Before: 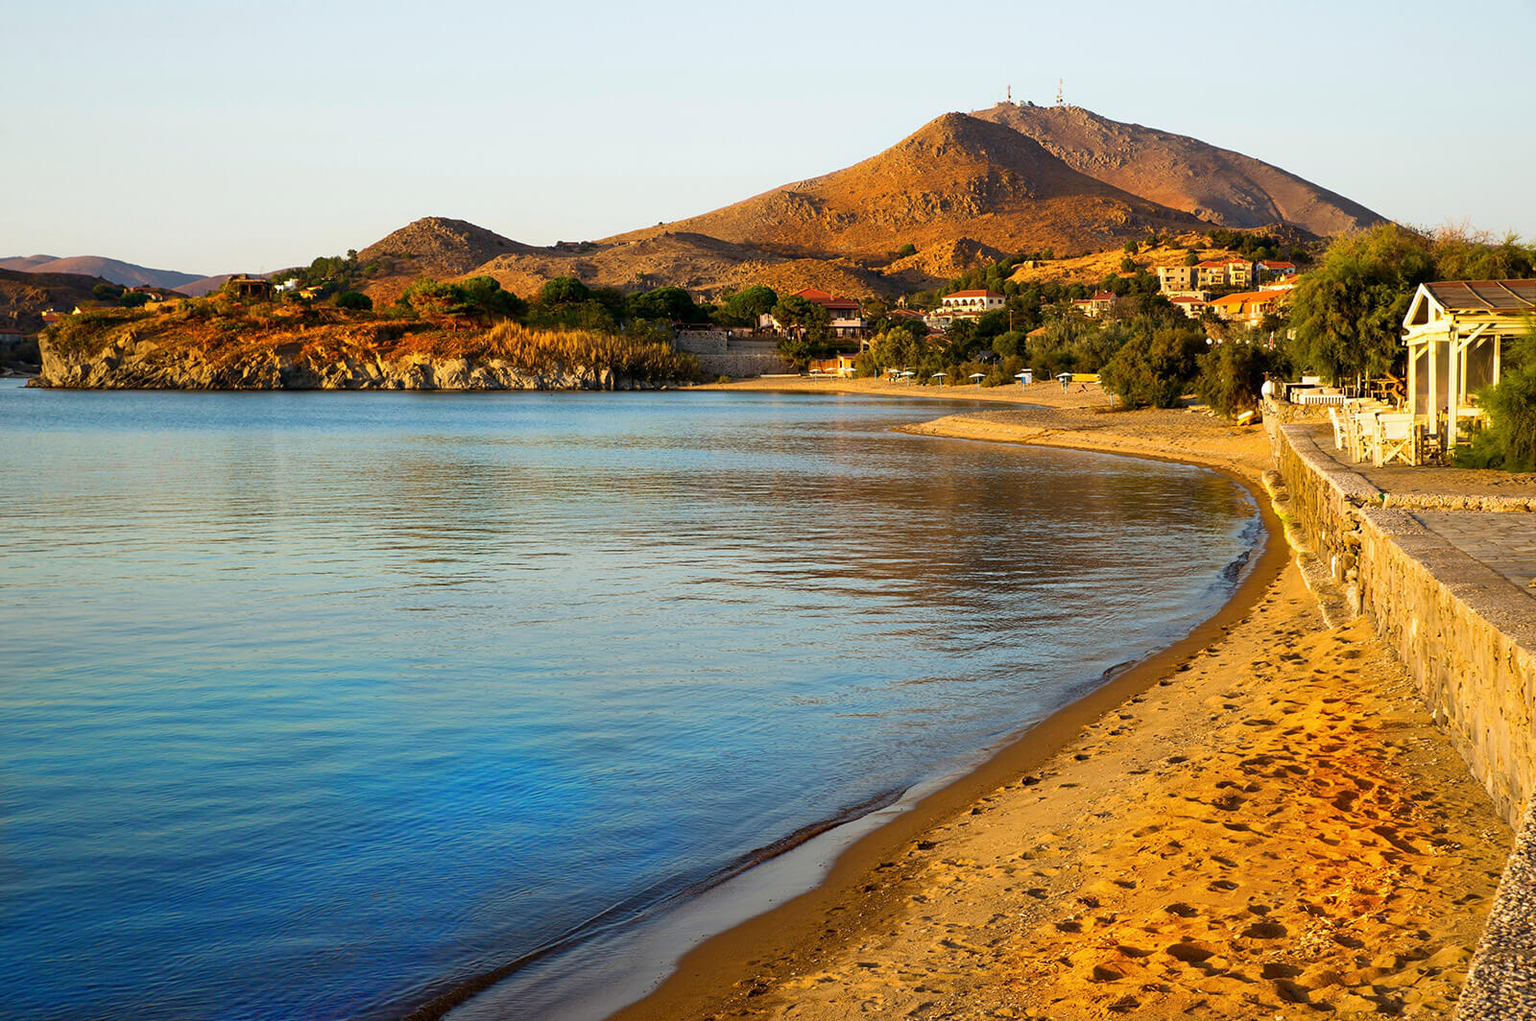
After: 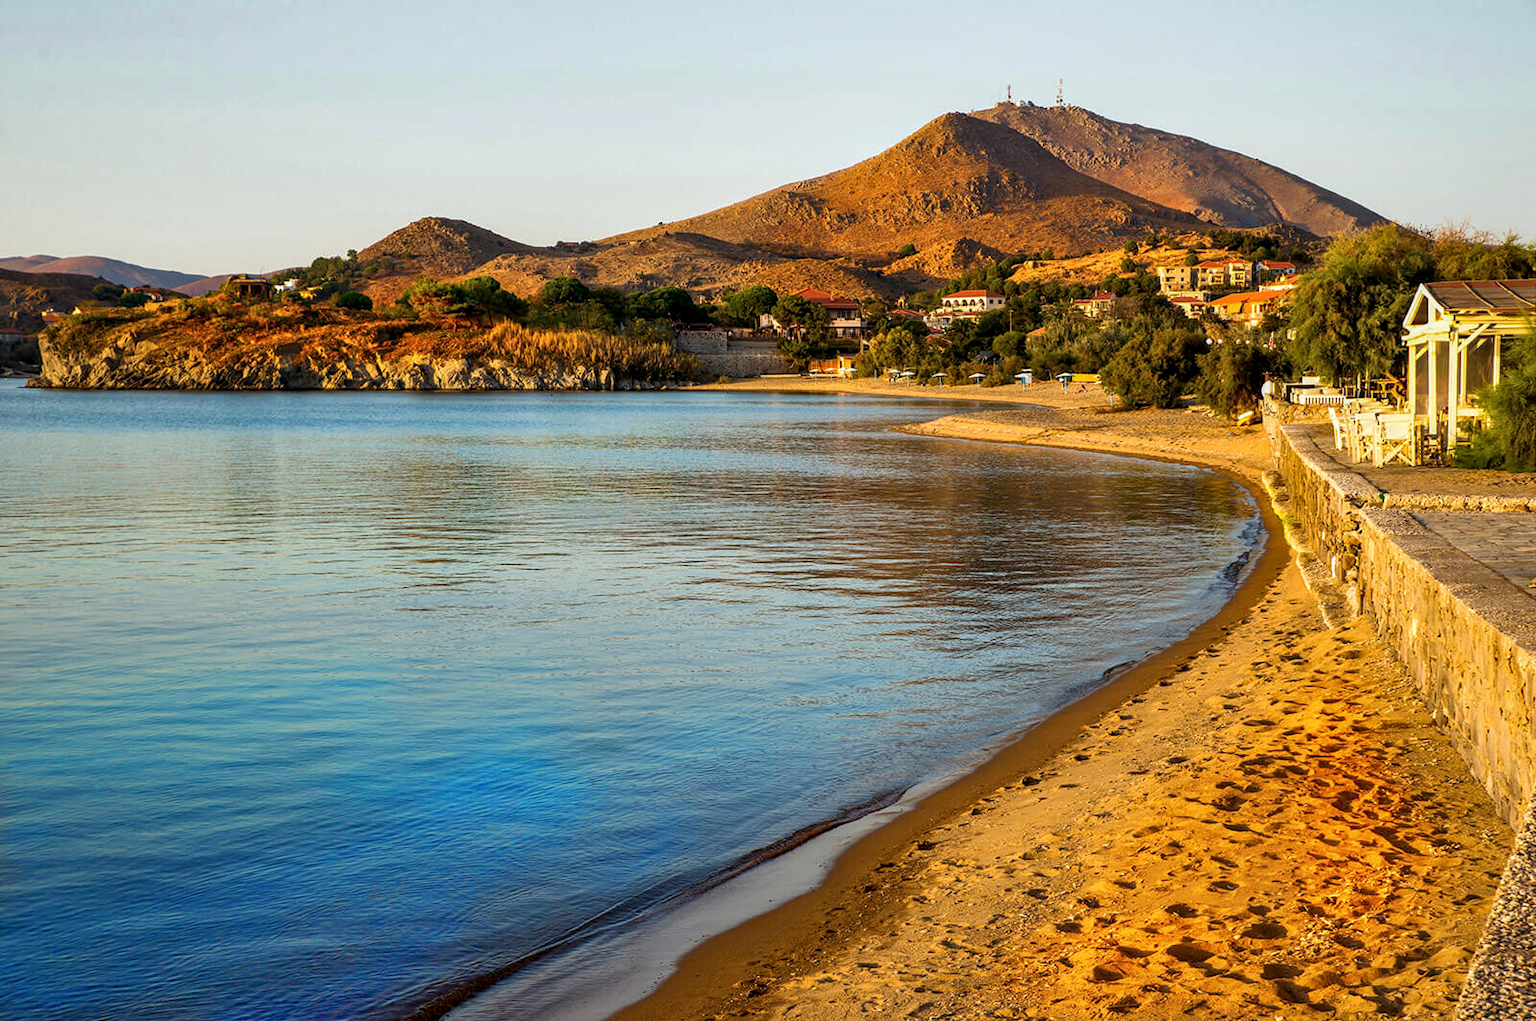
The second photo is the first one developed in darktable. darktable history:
local contrast: on, module defaults
exposure: compensate highlight preservation false
shadows and highlights: low approximation 0.01, soften with gaussian
